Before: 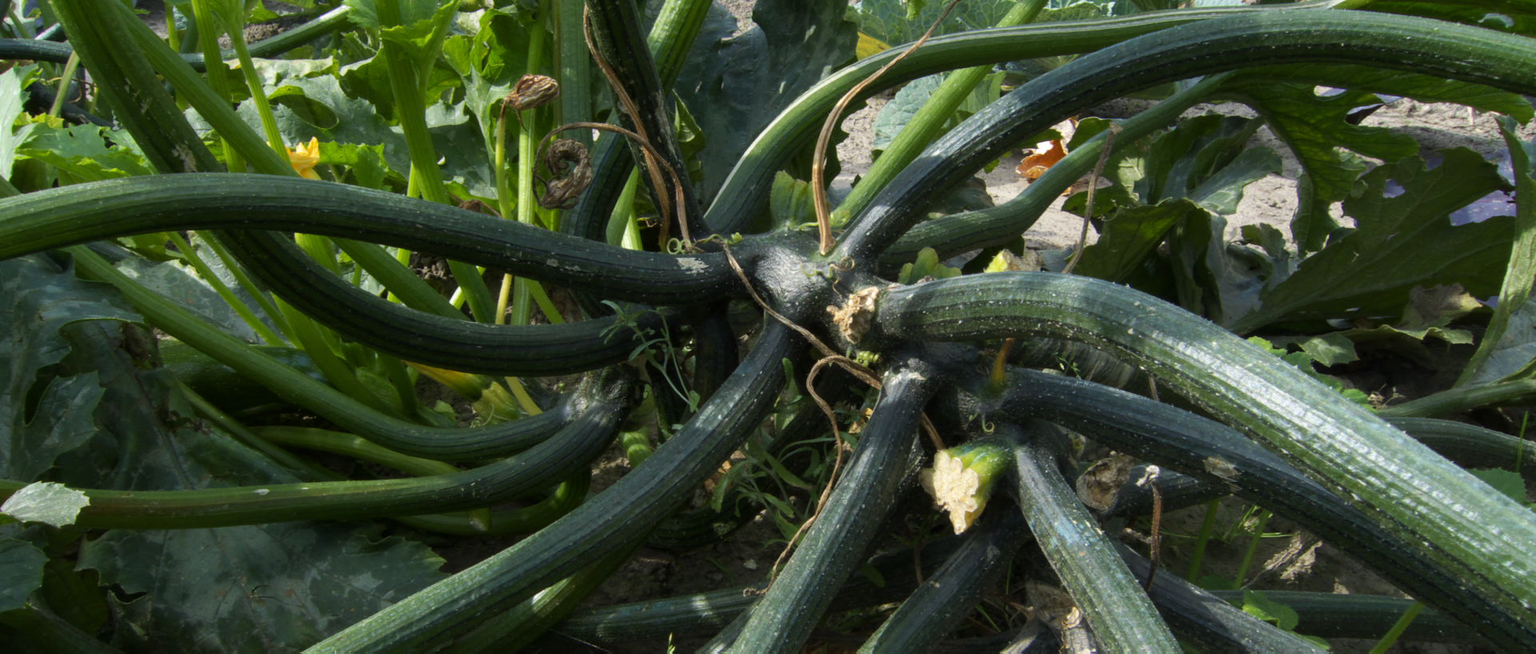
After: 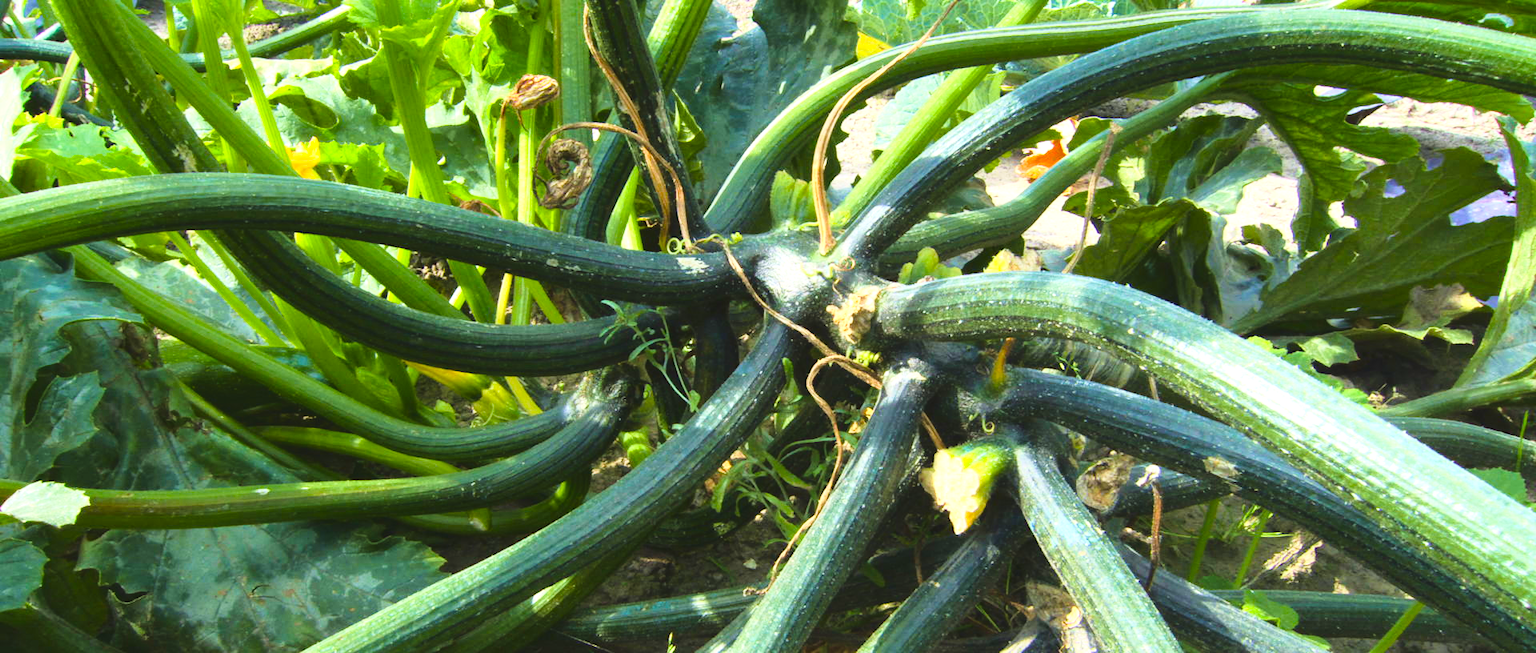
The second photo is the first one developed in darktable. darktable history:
base curve: curves: ch0 [(0, 0) (0.028, 0.03) (0.121, 0.232) (0.46, 0.748) (0.859, 0.968) (1, 1)]
color balance rgb: linear chroma grading › global chroma 18.721%, perceptual saturation grading › global saturation 20%, perceptual saturation grading › highlights -24.75%, perceptual saturation grading › shadows 24.078%
exposure: black level correction -0.005, exposure 1.008 EV, compensate highlight preservation false
velvia: on, module defaults
